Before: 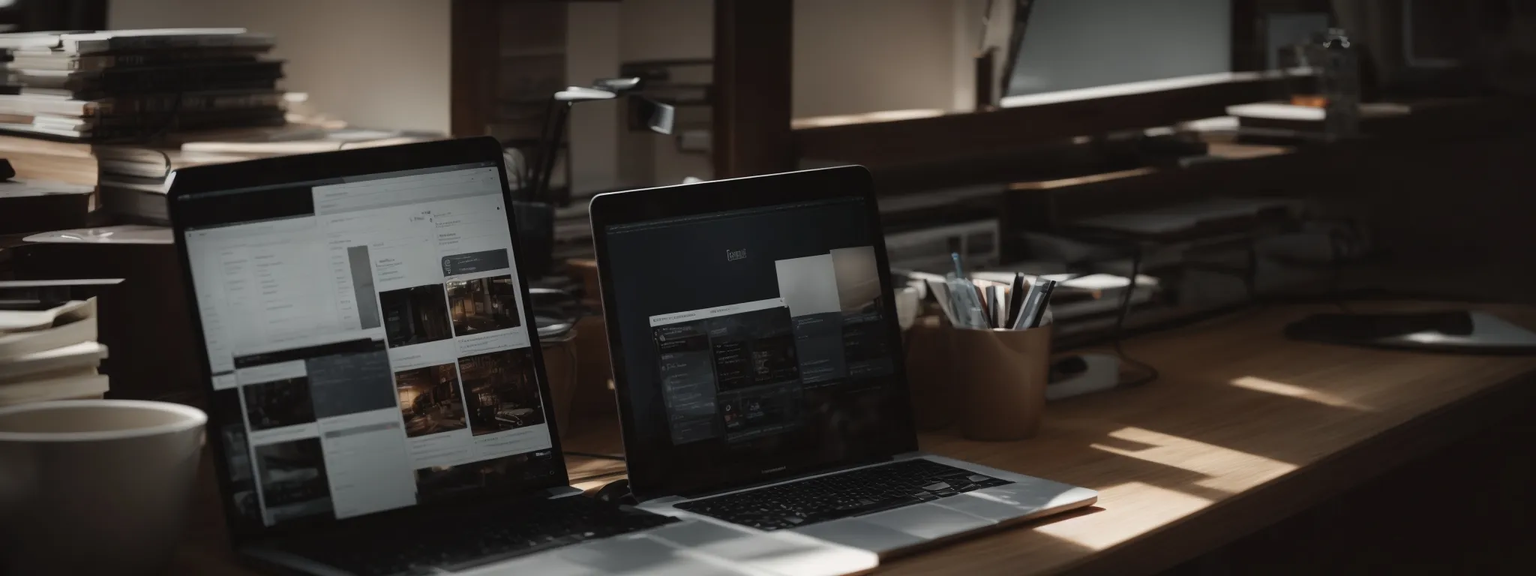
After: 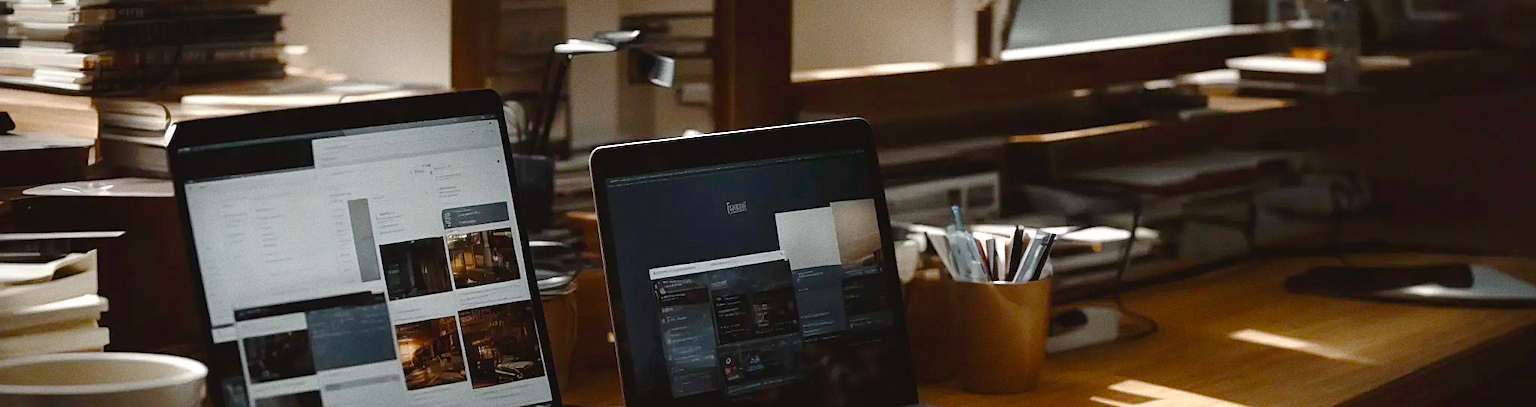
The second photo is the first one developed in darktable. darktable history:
crop and rotate: top 8.293%, bottom 20.996%
tone curve: curves: ch0 [(0, 0) (0.003, 0.003) (0.011, 0.014) (0.025, 0.027) (0.044, 0.044) (0.069, 0.064) (0.1, 0.108) (0.136, 0.153) (0.177, 0.208) (0.224, 0.275) (0.277, 0.349) (0.335, 0.422) (0.399, 0.492) (0.468, 0.557) (0.543, 0.617) (0.623, 0.682) (0.709, 0.745) (0.801, 0.826) (0.898, 0.916) (1, 1)], preserve colors none
sharpen: amount 0.478
grain: coarseness 0.09 ISO
color balance rgb: linear chroma grading › shadows -2.2%, linear chroma grading › highlights -15%, linear chroma grading › global chroma -10%, linear chroma grading › mid-tones -10%, perceptual saturation grading › global saturation 45%, perceptual saturation grading › highlights -50%, perceptual saturation grading › shadows 30%, perceptual brilliance grading › global brilliance 18%, global vibrance 45%
